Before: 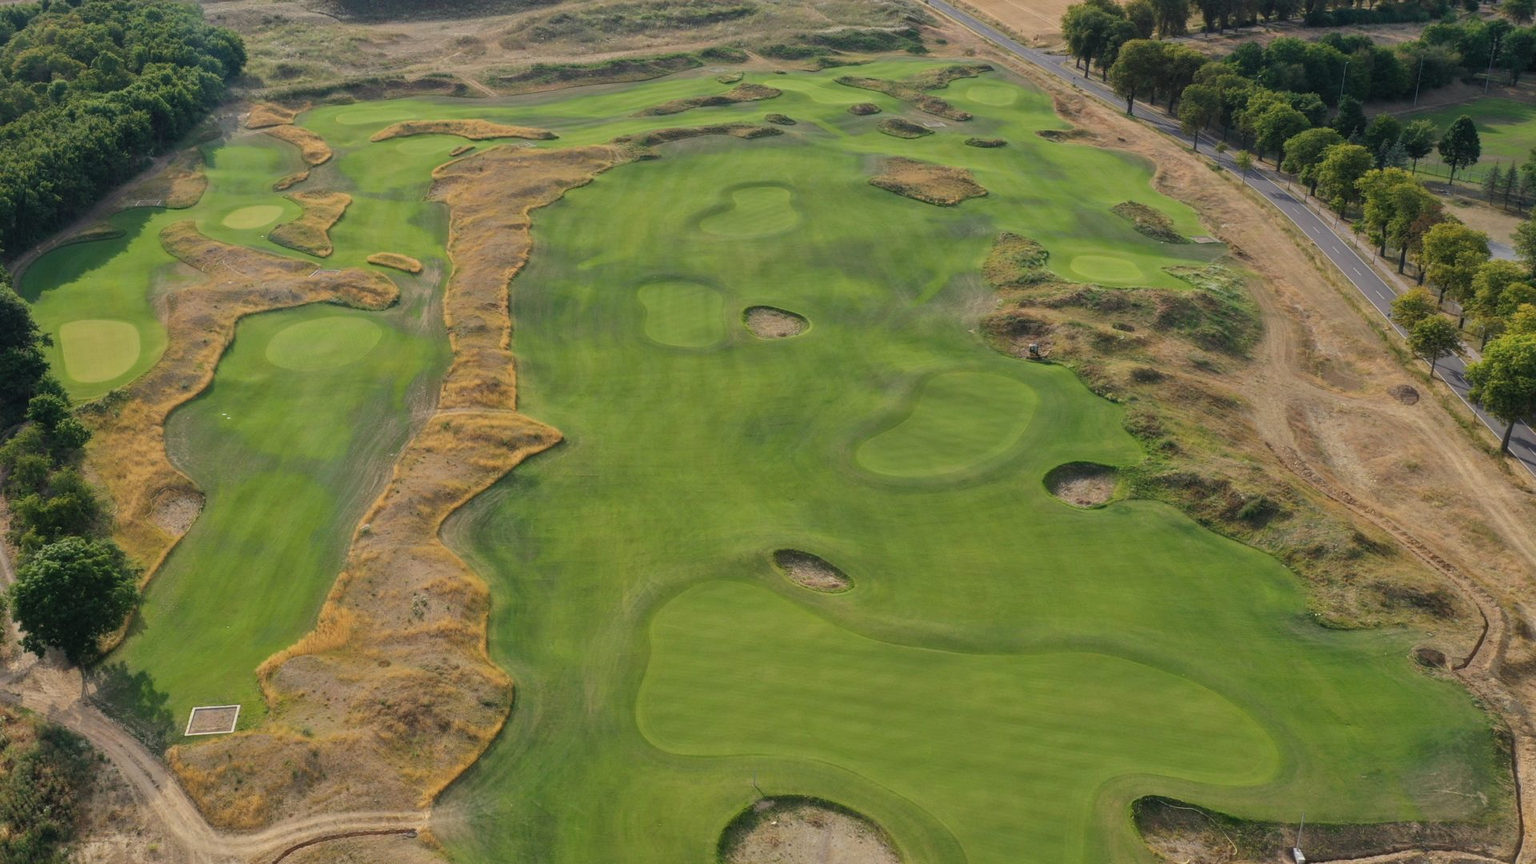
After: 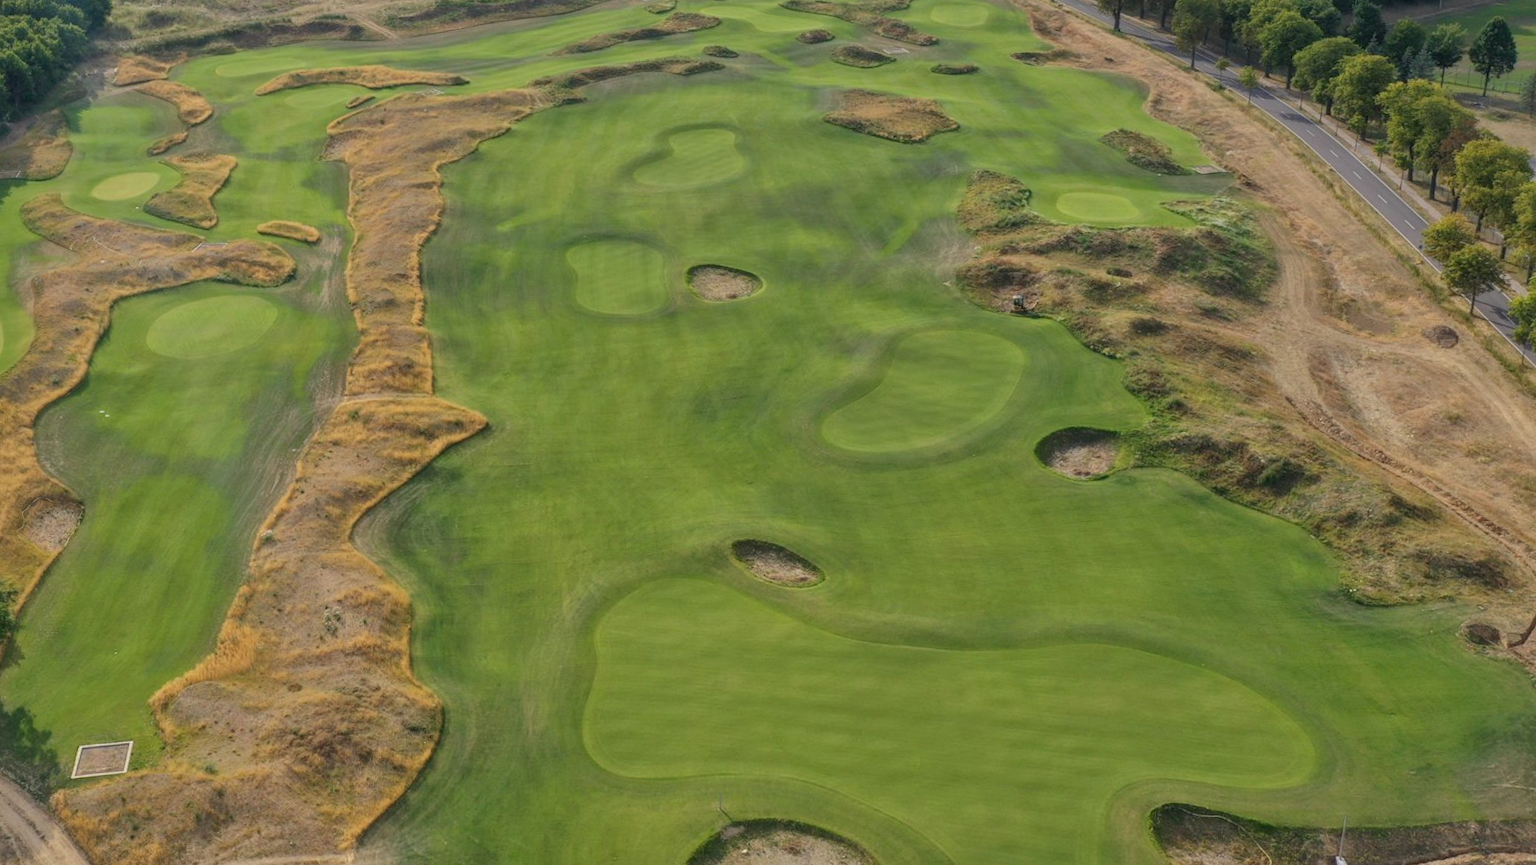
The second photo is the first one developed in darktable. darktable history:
shadows and highlights: on, module defaults
crop and rotate: angle 2.25°, left 5.908%, top 5.716%
local contrast: highlights 105%, shadows 102%, detail 120%, midtone range 0.2
